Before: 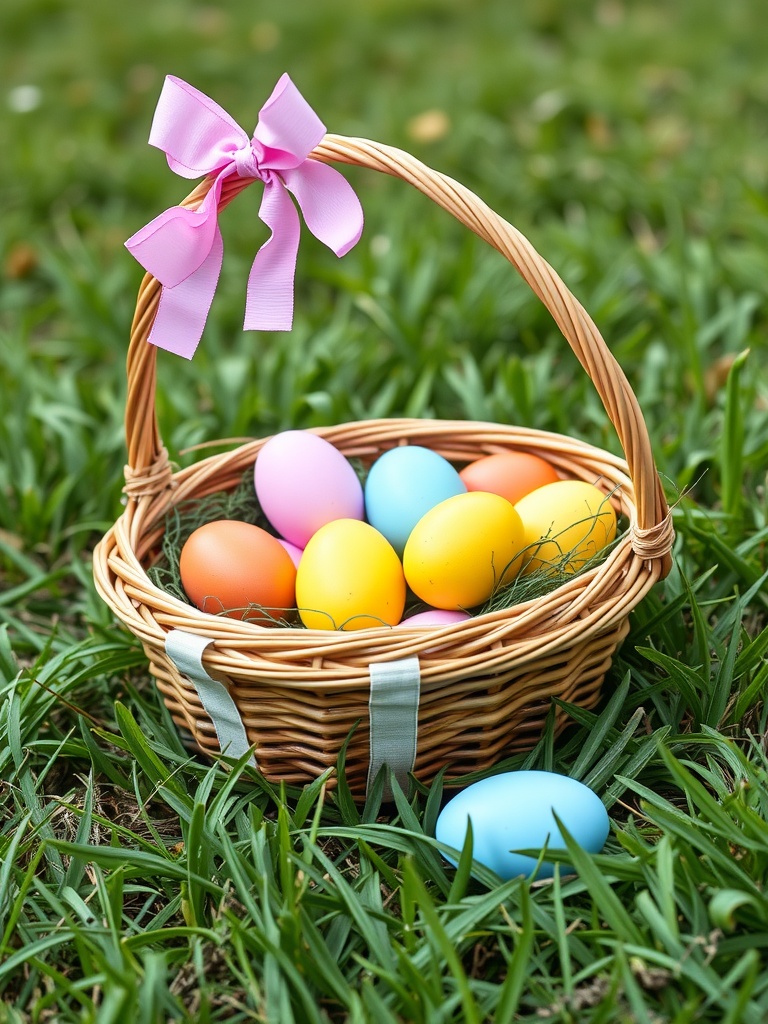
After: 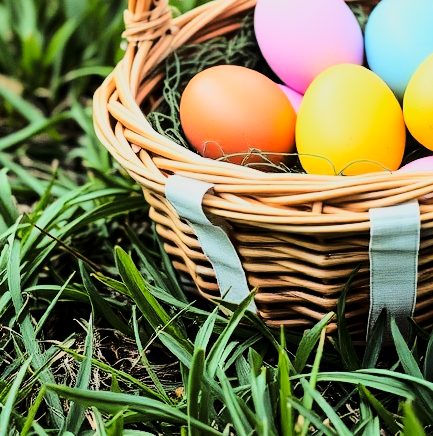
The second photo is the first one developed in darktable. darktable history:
filmic rgb: black relative exposure -6.15 EV, white relative exposure 6.96 EV, hardness 2.23, color science v6 (2022)
crop: top 44.483%, right 43.593%, bottom 12.892%
tone curve: curves: ch0 [(0, 0) (0.179, 0.073) (0.265, 0.147) (0.463, 0.553) (0.51, 0.635) (0.716, 0.863) (1, 0.997)], color space Lab, linked channels, preserve colors none
